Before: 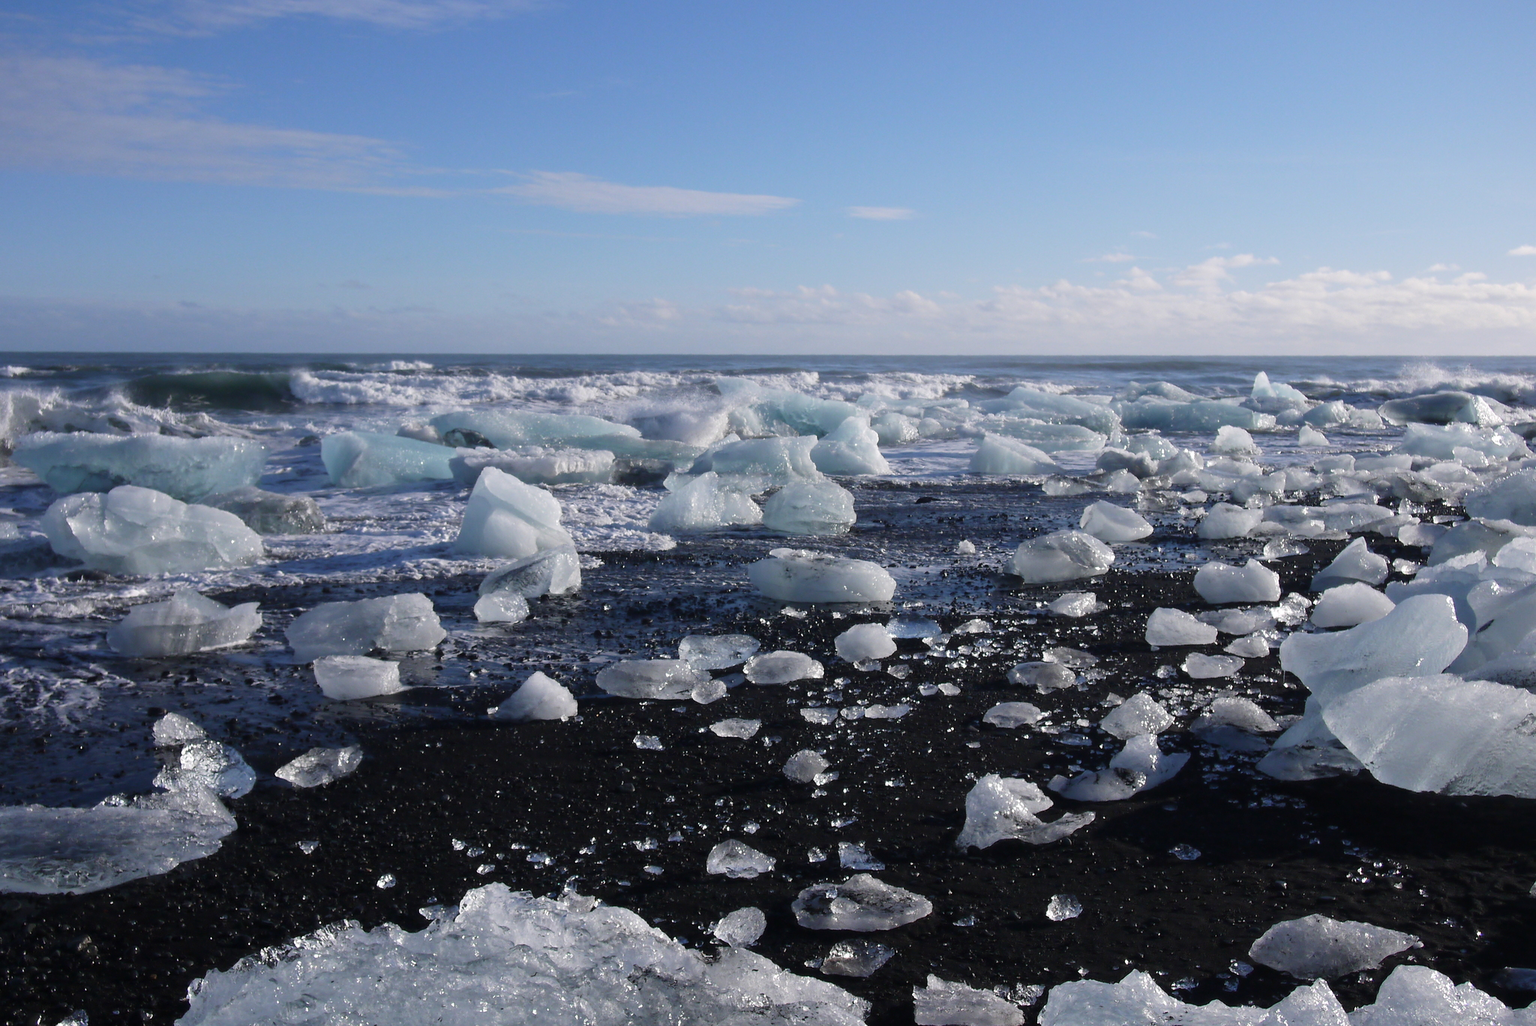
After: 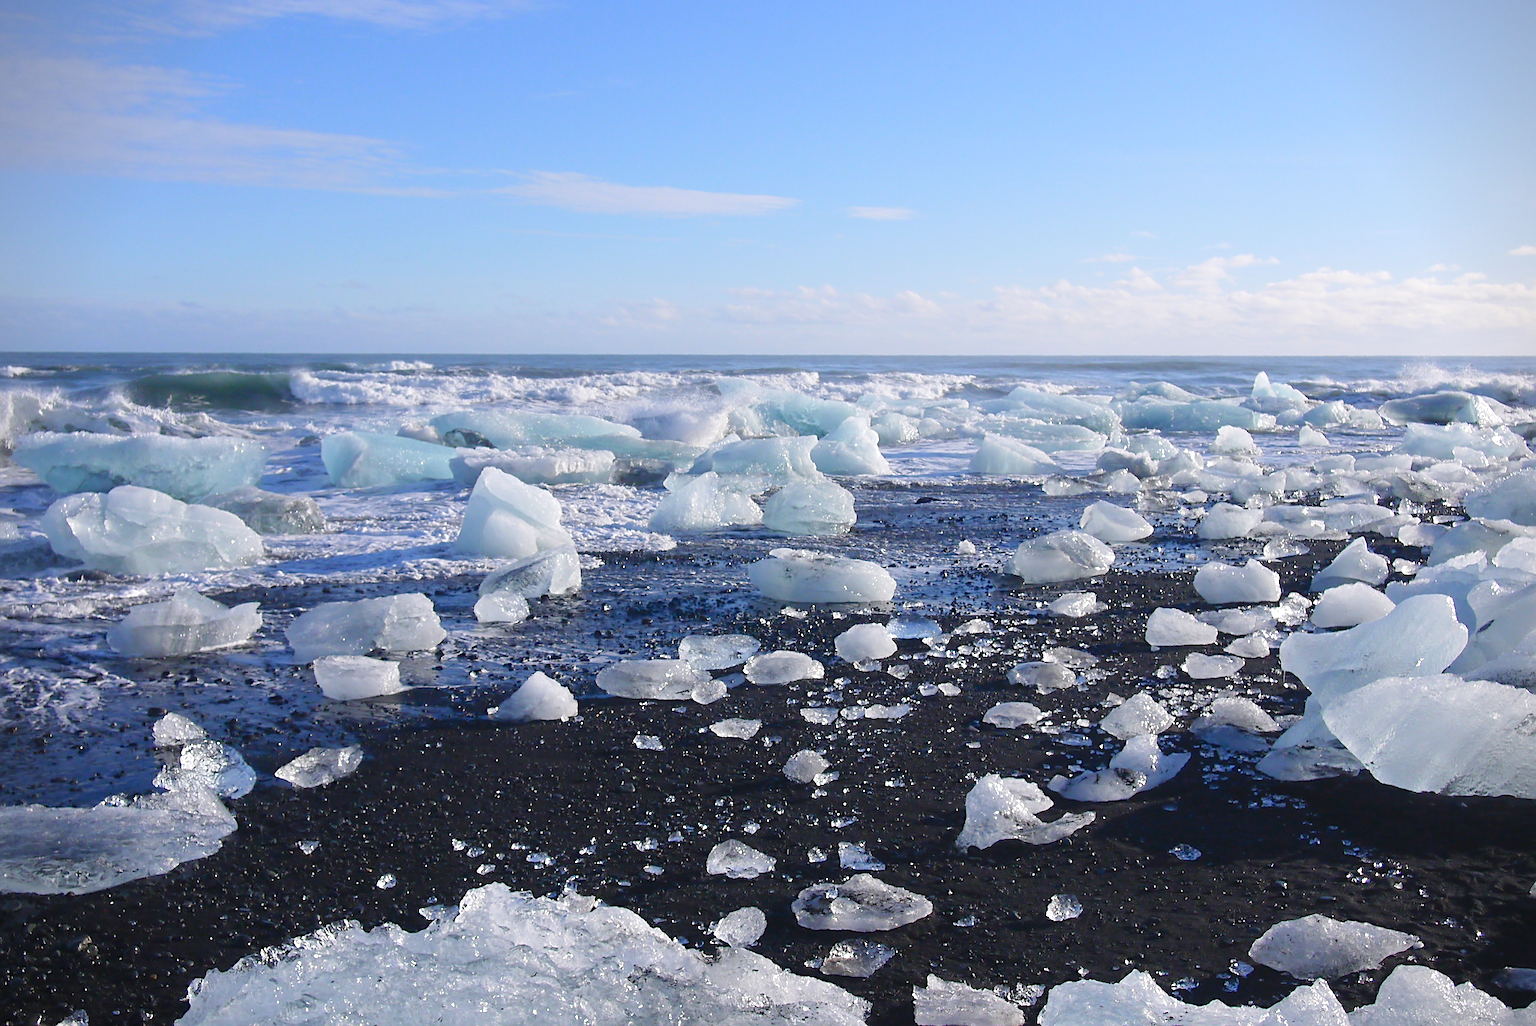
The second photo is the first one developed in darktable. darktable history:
sharpen: on, module defaults
vignetting: fall-off start 91.19%
levels: levels [0, 0.397, 0.955]
